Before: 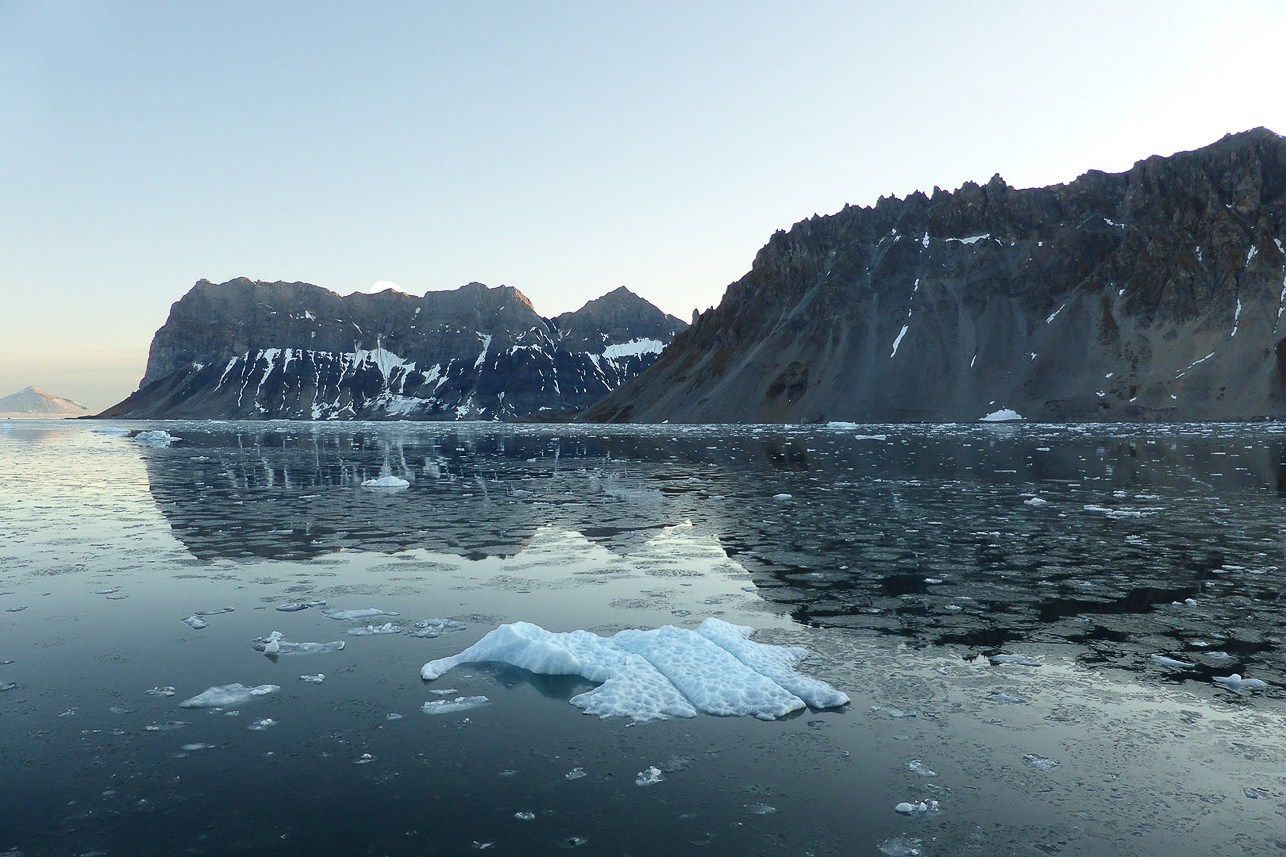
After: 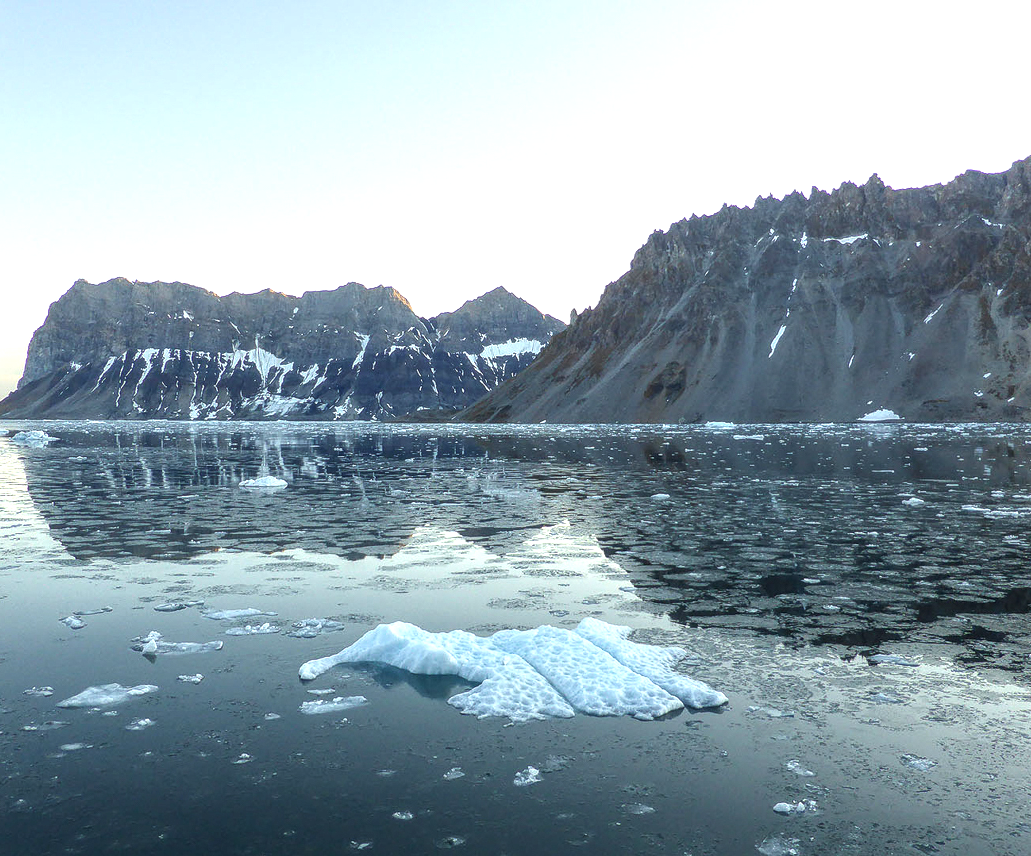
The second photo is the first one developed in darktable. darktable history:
contrast brightness saturation: saturation -0.045
crop and rotate: left 9.554%, right 10.209%
local contrast: highlights 4%, shadows 2%, detail 133%
exposure: exposure 0.605 EV, compensate highlight preservation false
